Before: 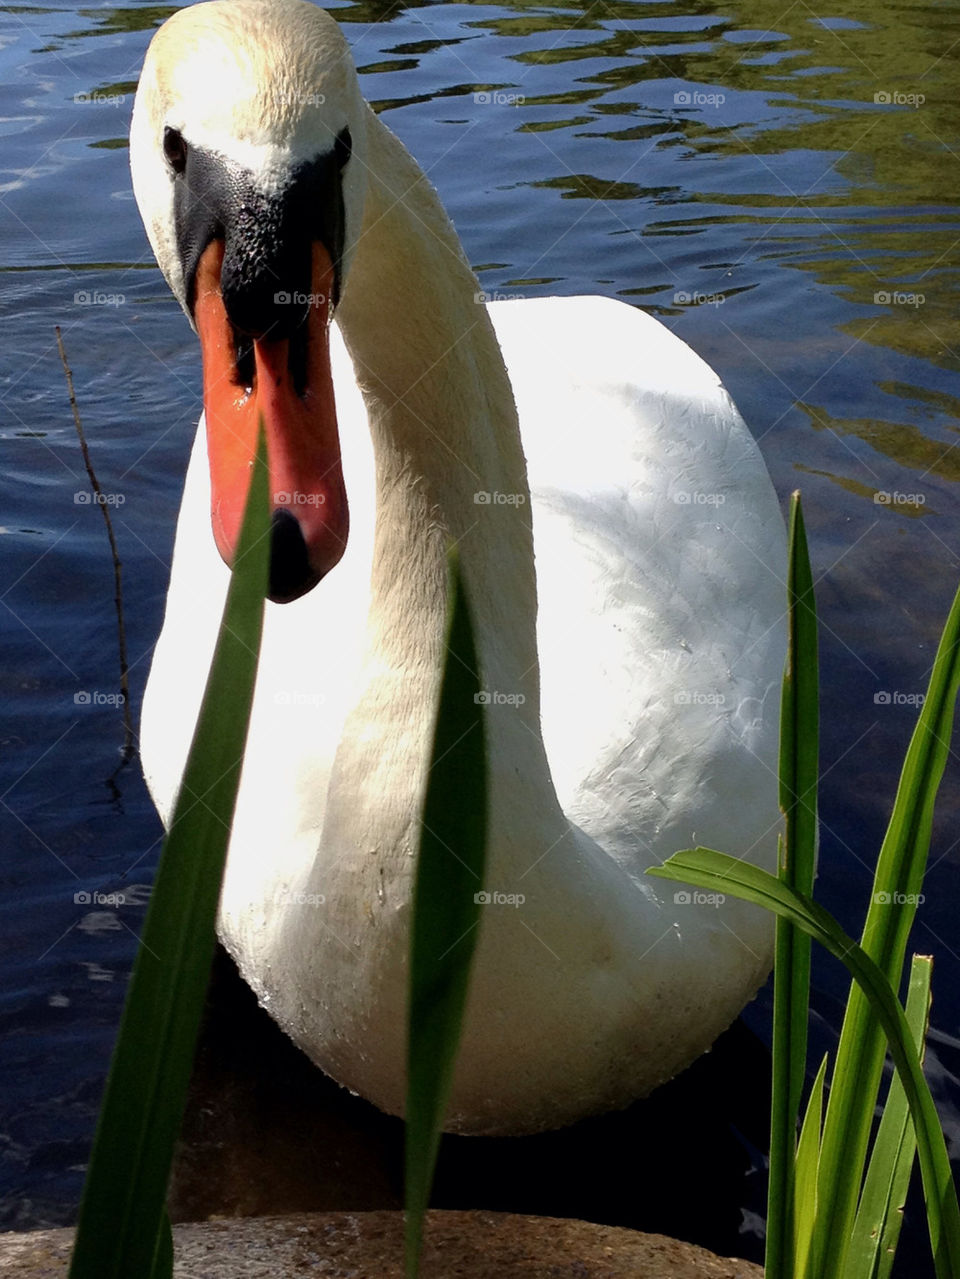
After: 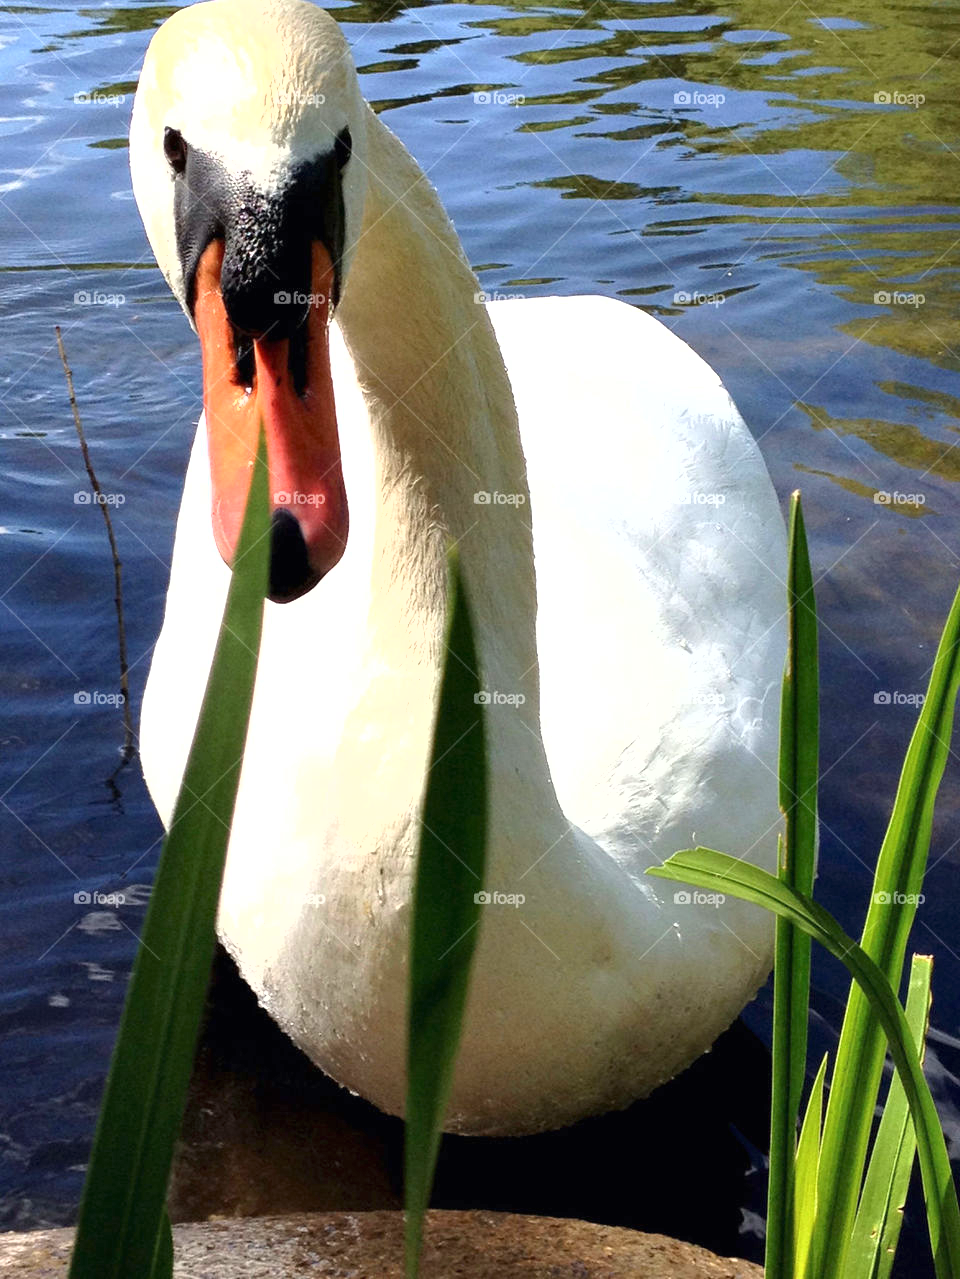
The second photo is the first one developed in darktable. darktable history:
exposure: black level correction 0, exposure 1.2 EV, compensate exposure bias true, compensate highlight preservation false
shadows and highlights: radius 125.46, shadows 30.51, highlights -30.51, low approximation 0.01, soften with gaussian
